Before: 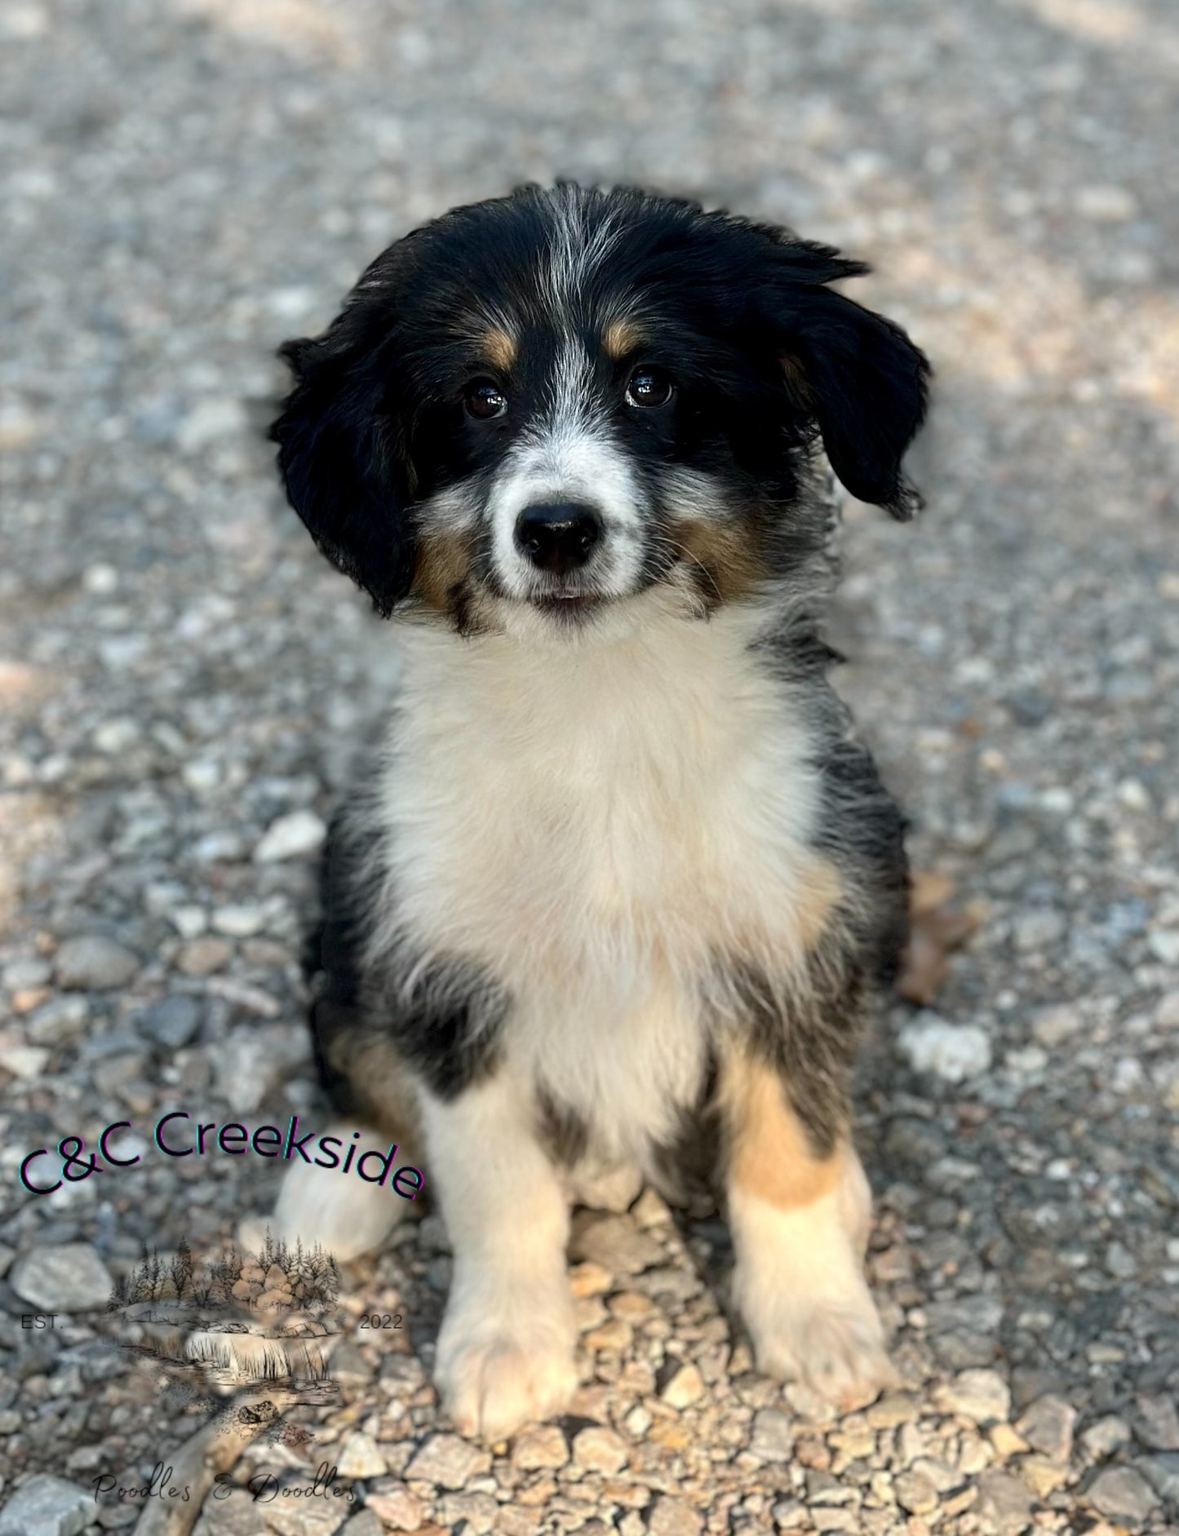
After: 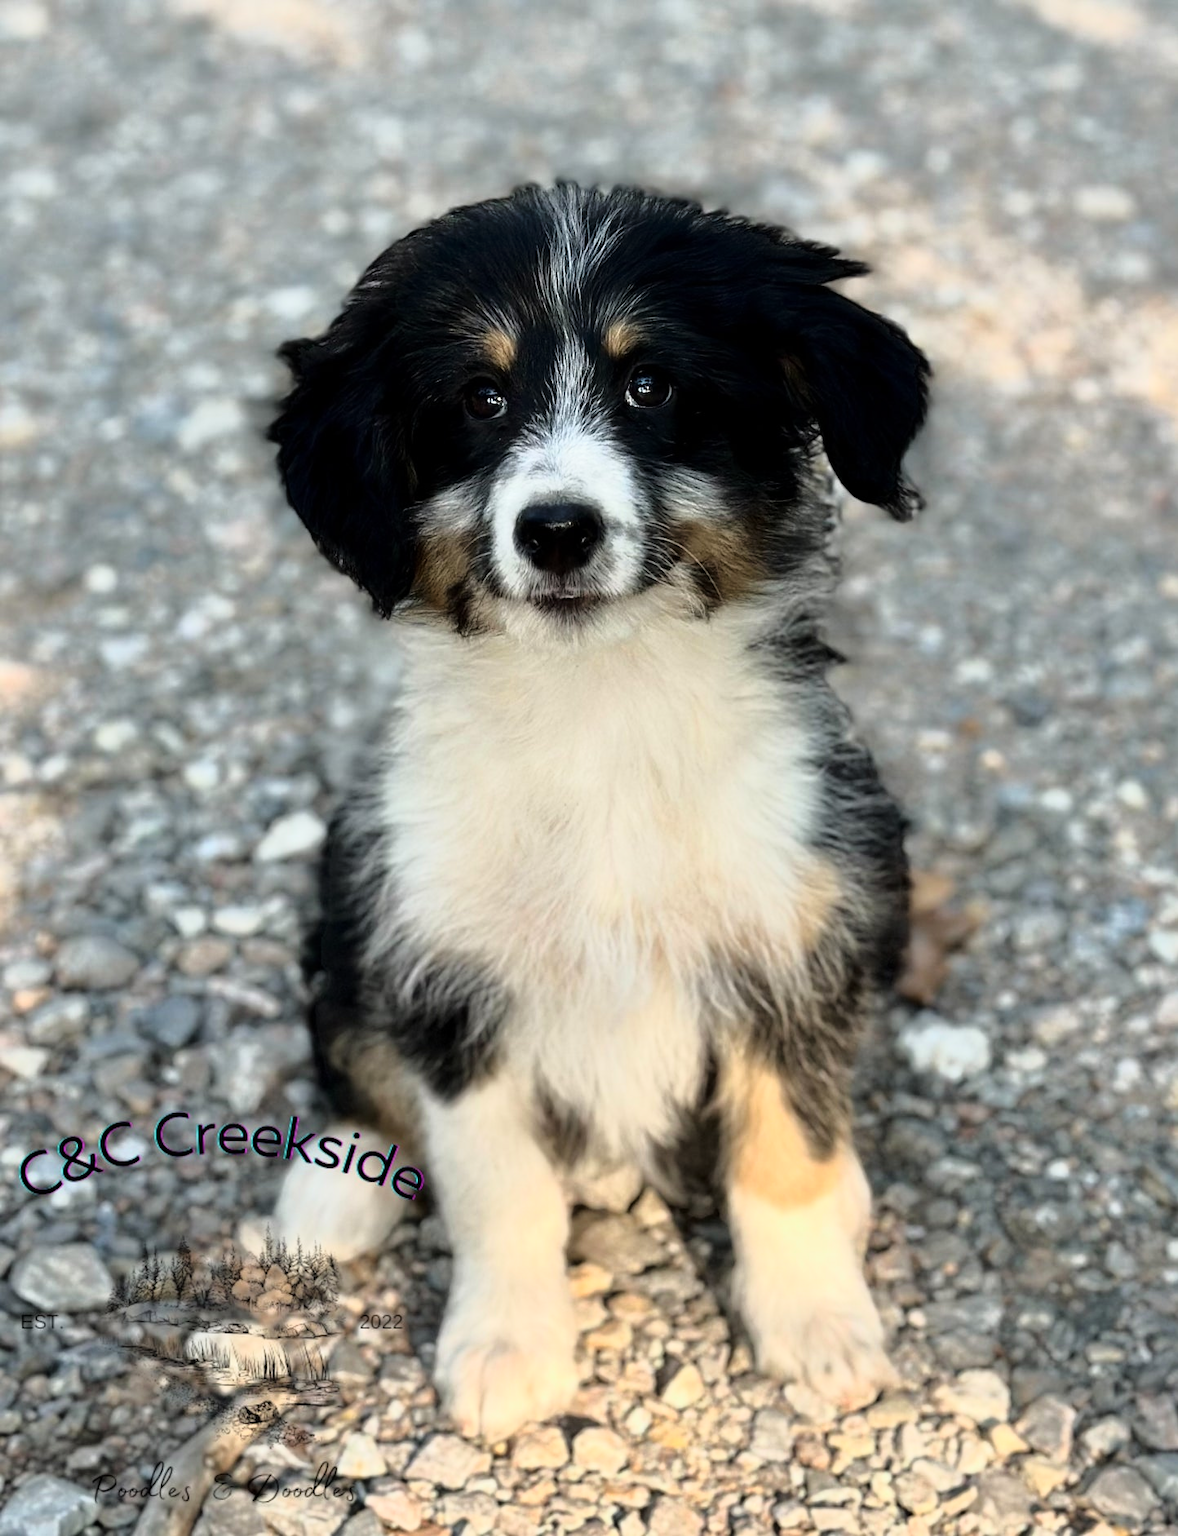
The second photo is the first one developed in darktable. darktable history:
tone curve: curves: ch0 [(0, 0) (0.105, 0.068) (0.195, 0.162) (0.283, 0.283) (0.384, 0.404) (0.485, 0.531) (0.638, 0.681) (0.795, 0.879) (1, 0.977)]; ch1 [(0, 0) (0.161, 0.092) (0.35, 0.33) (0.379, 0.401) (0.456, 0.469) (0.498, 0.503) (0.531, 0.537) (0.596, 0.621) (0.635, 0.671) (1, 1)]; ch2 [(0, 0) (0.371, 0.362) (0.437, 0.437) (0.483, 0.484) (0.53, 0.515) (0.56, 0.58) (0.622, 0.606) (1, 1)], color space Lab, linked channels, preserve colors none
